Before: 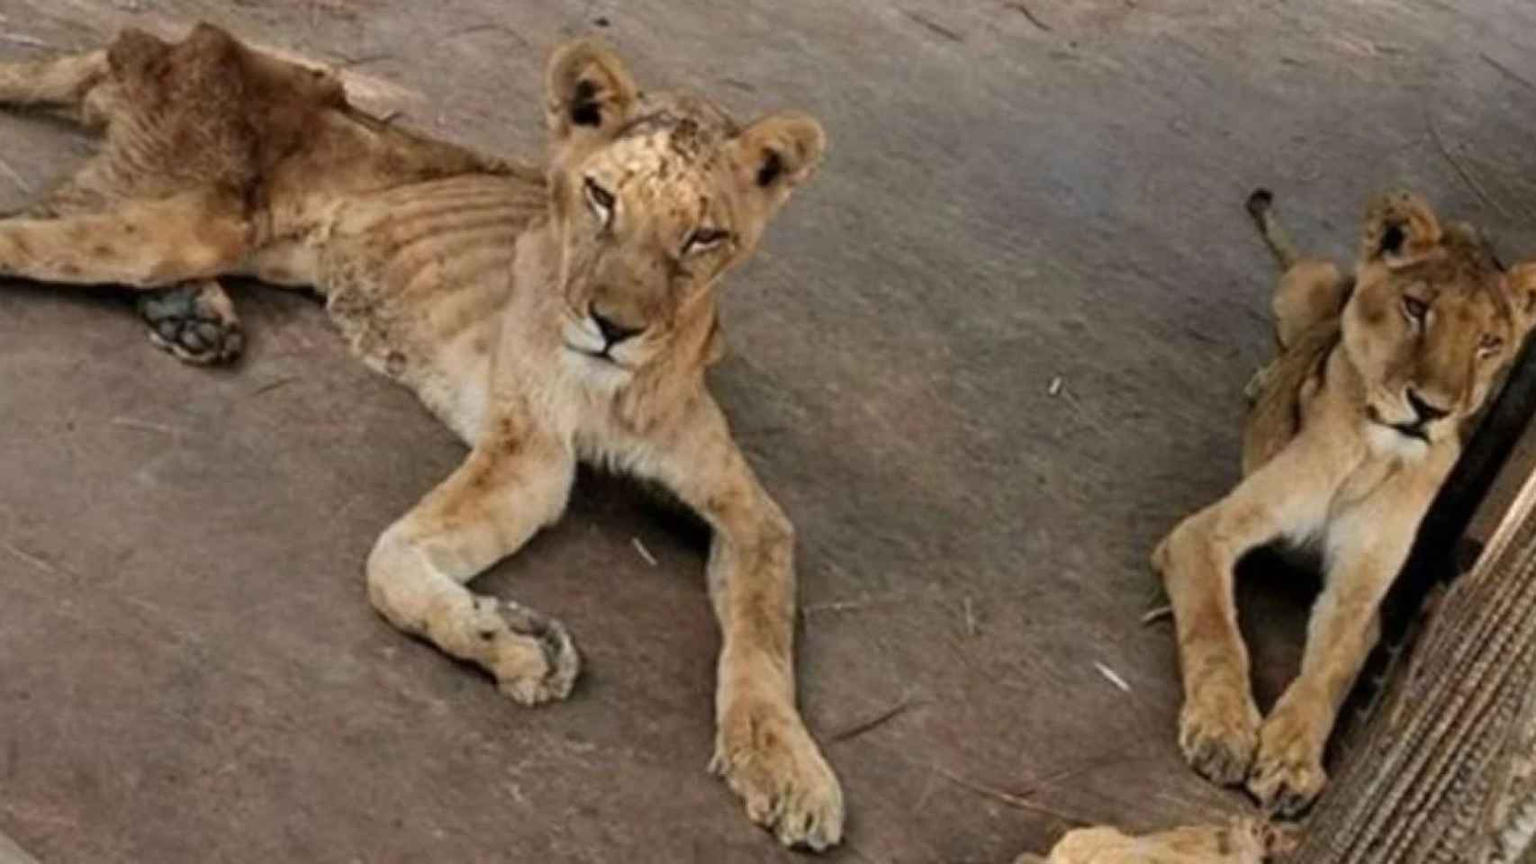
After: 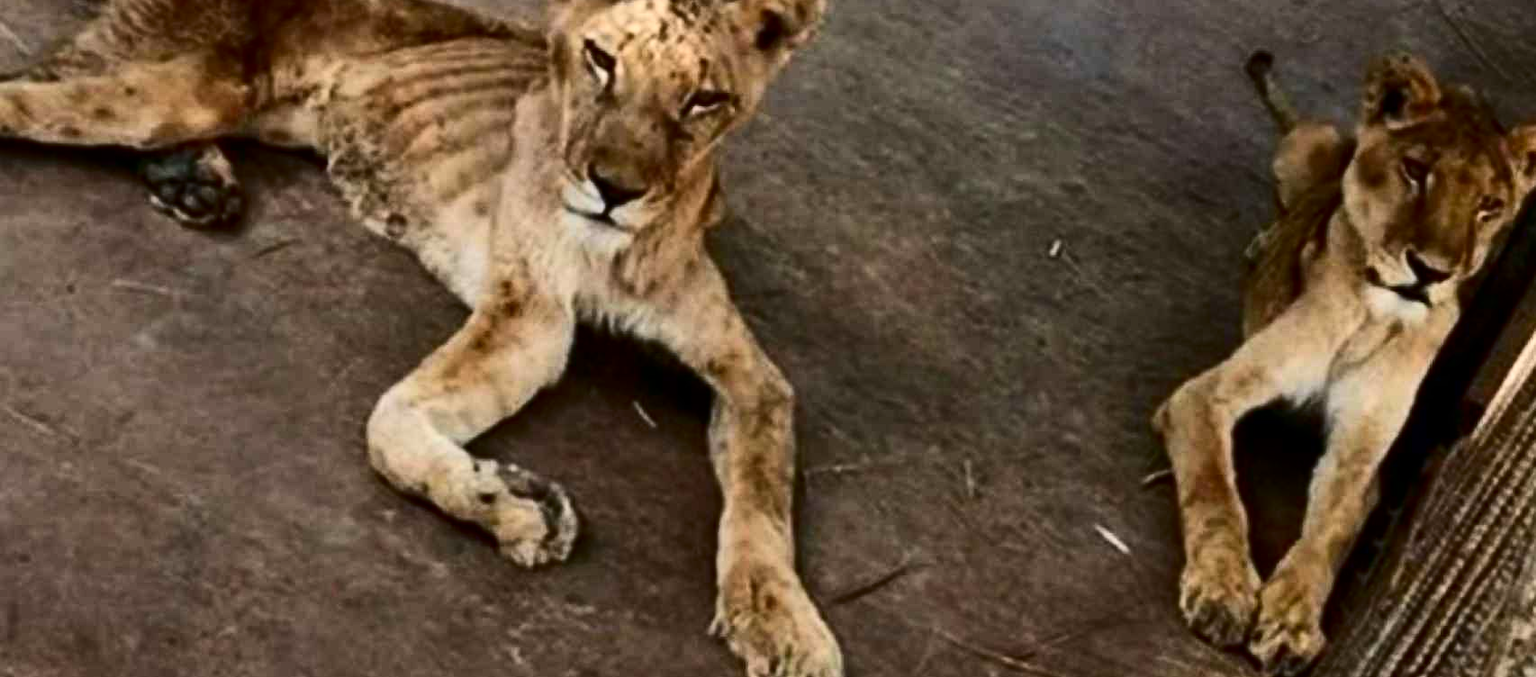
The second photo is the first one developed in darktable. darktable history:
contrast brightness saturation: contrast 0.328, brightness -0.079, saturation 0.166
crop and rotate: top 15.967%, bottom 5.52%
